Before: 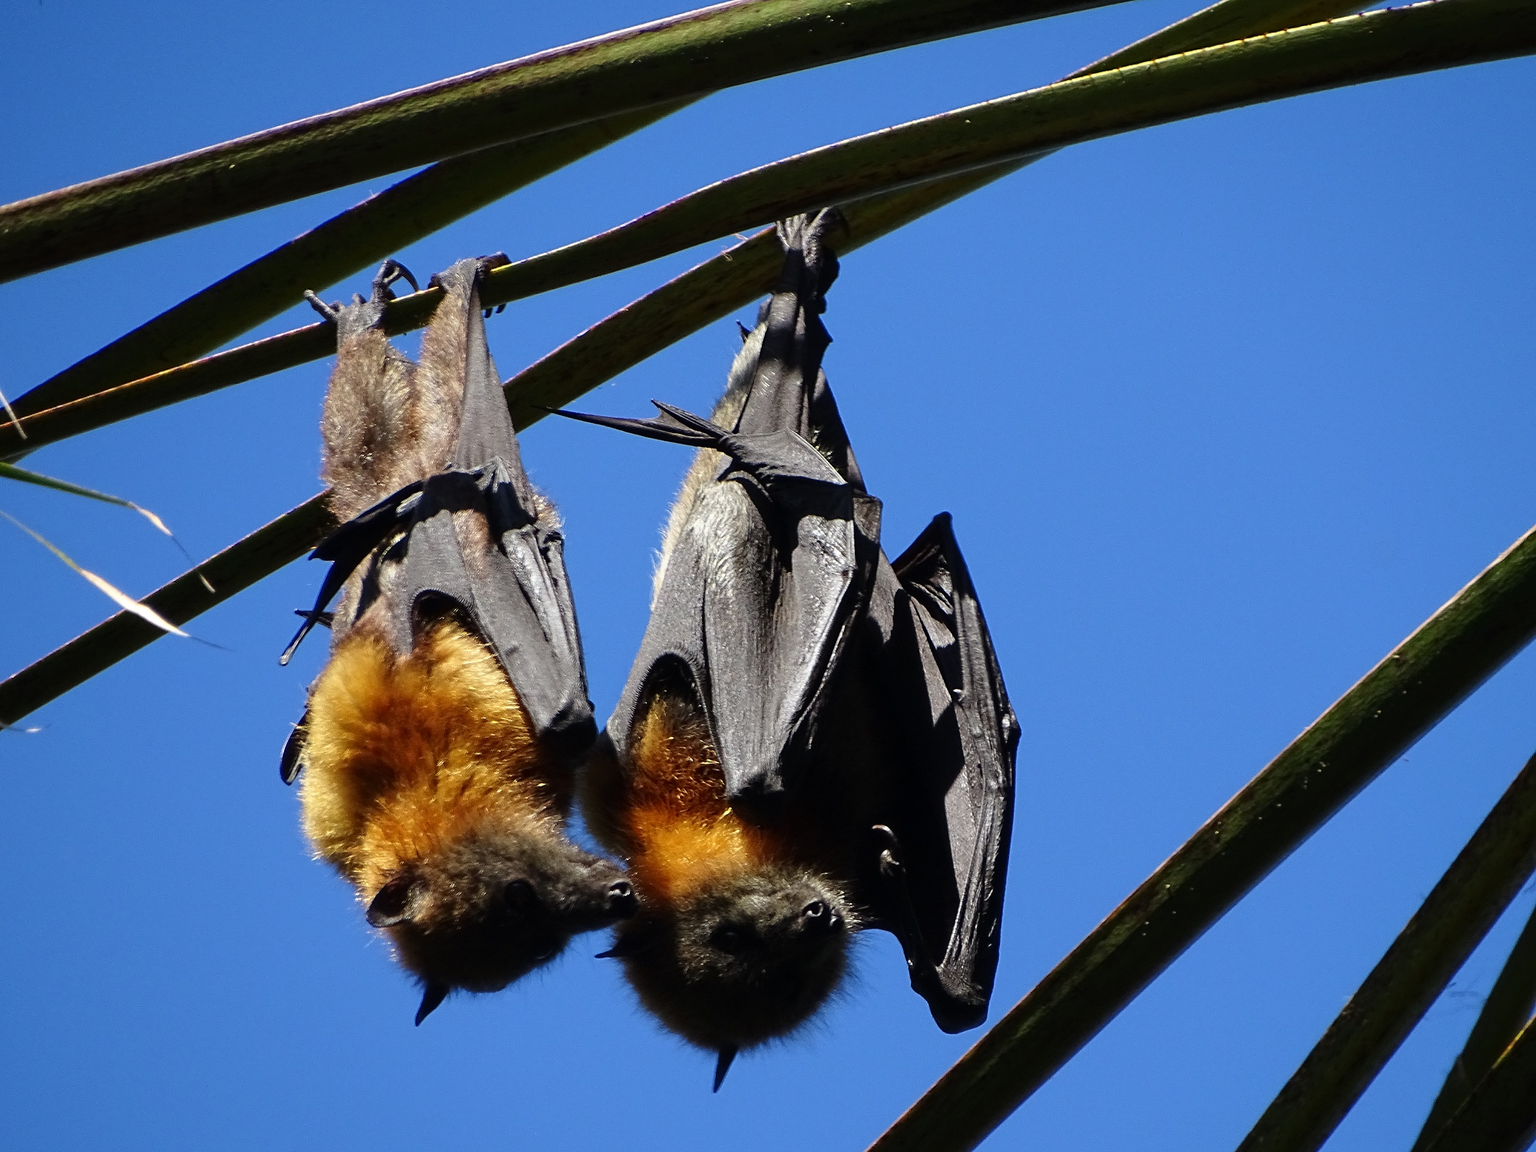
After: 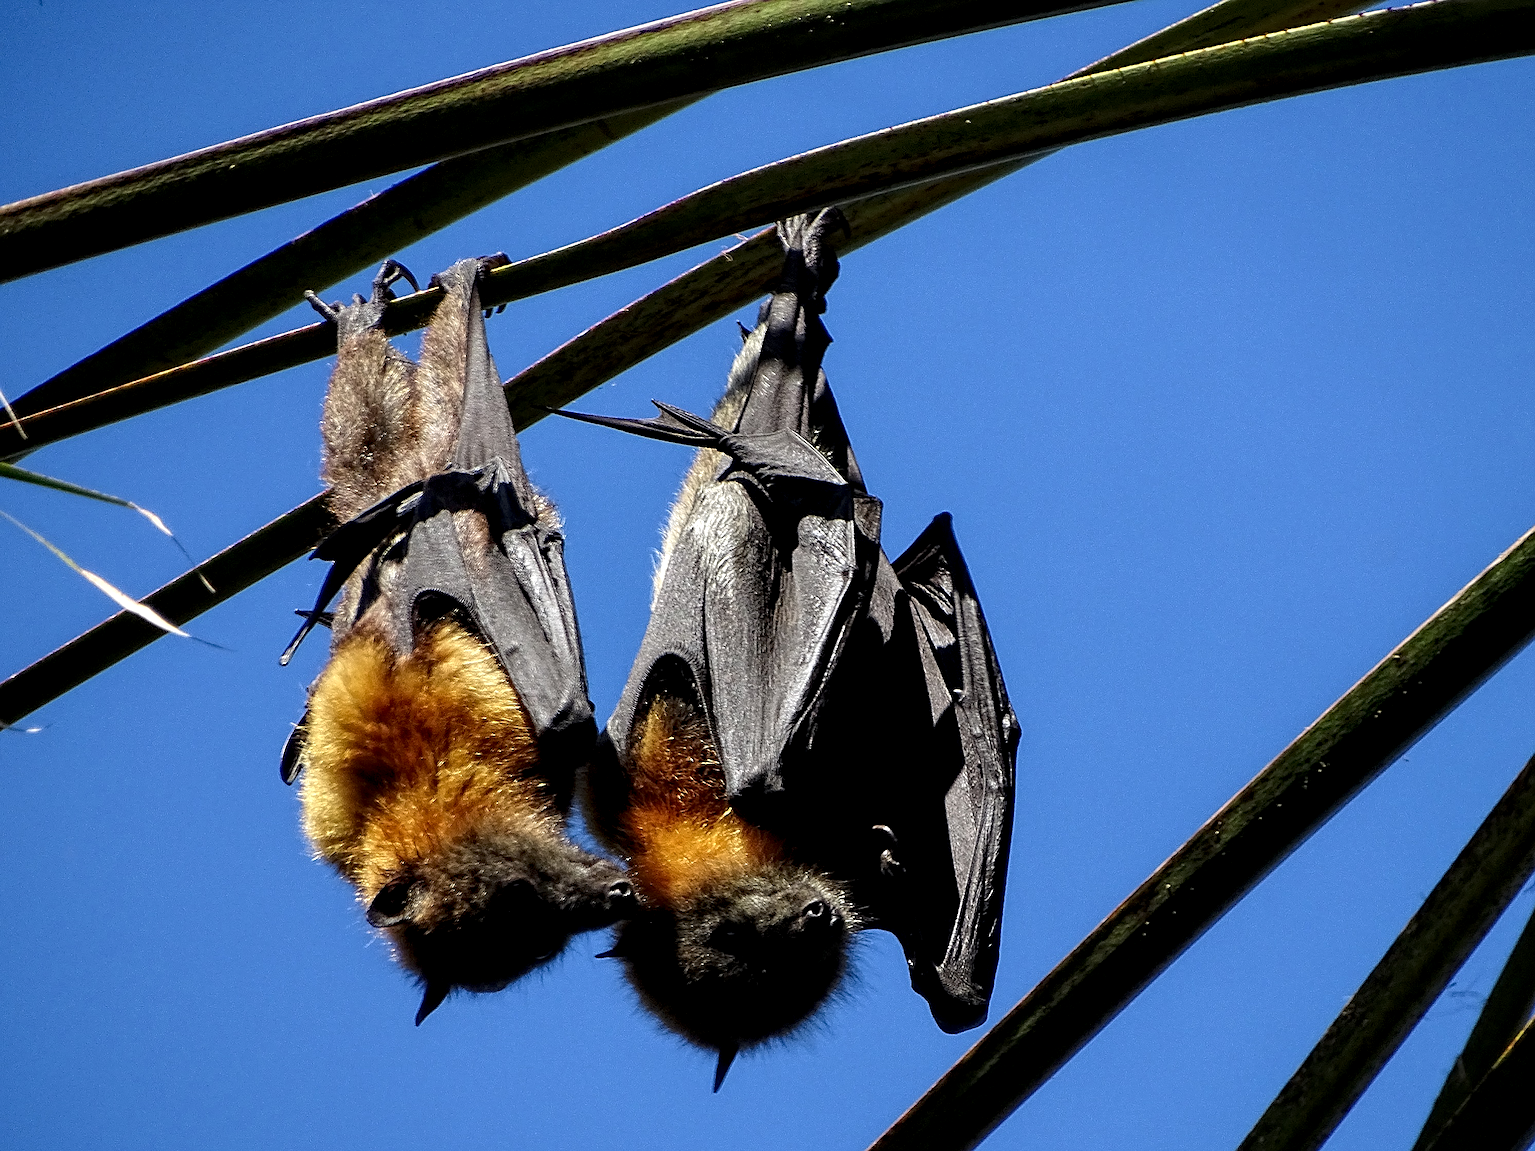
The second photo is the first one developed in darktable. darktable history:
sharpen: on, module defaults
local contrast: highlights 100%, shadows 100%, detail 200%, midtone range 0.2
